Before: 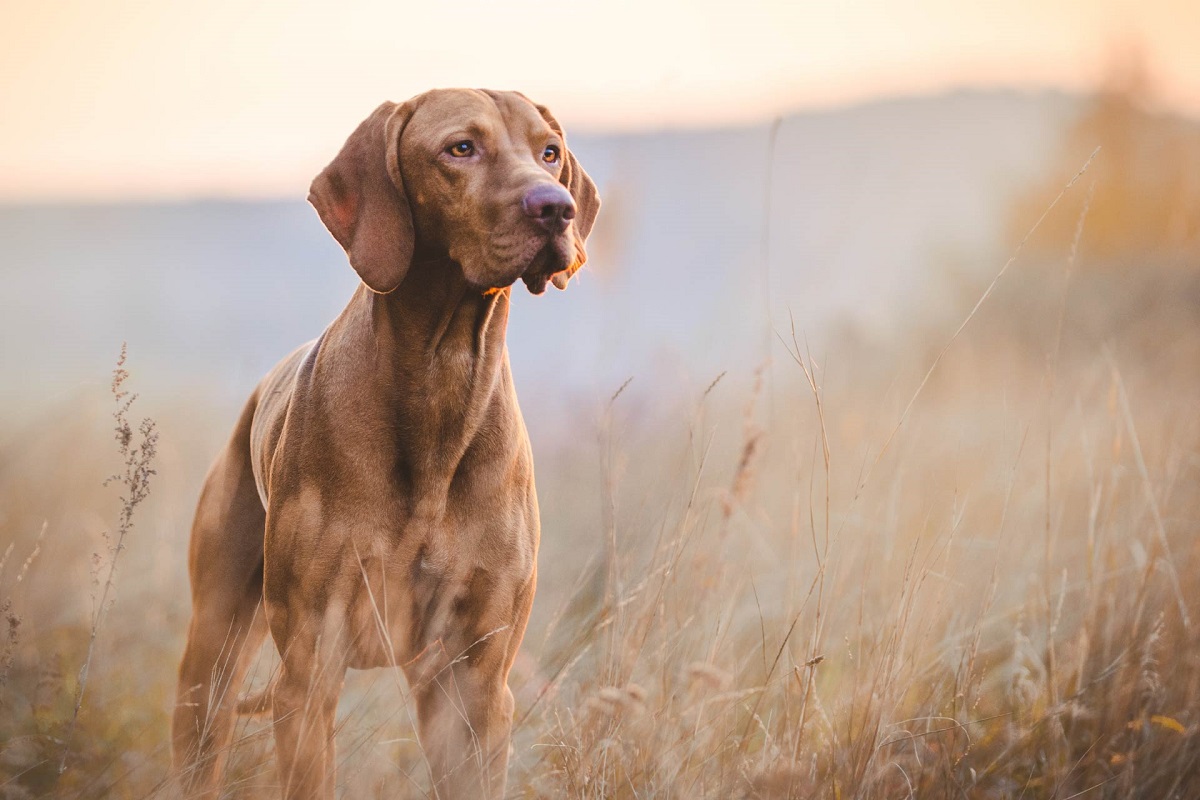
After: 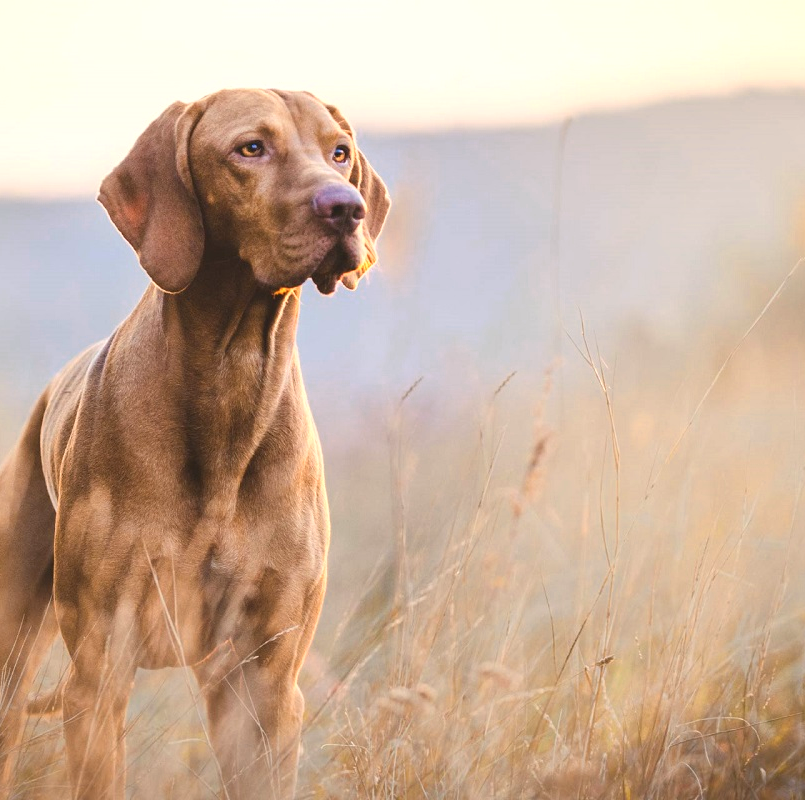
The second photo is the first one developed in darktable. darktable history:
crop and rotate: left 17.579%, right 15.313%
color zones: curves: ch0 [(0.099, 0.624) (0.257, 0.596) (0.384, 0.376) (0.529, 0.492) (0.697, 0.564) (0.768, 0.532) (0.908, 0.644)]; ch1 [(0.112, 0.564) (0.254, 0.612) (0.432, 0.676) (0.592, 0.456) (0.743, 0.684) (0.888, 0.536)]; ch2 [(0.25, 0.5) (0.469, 0.36) (0.75, 0.5)]
